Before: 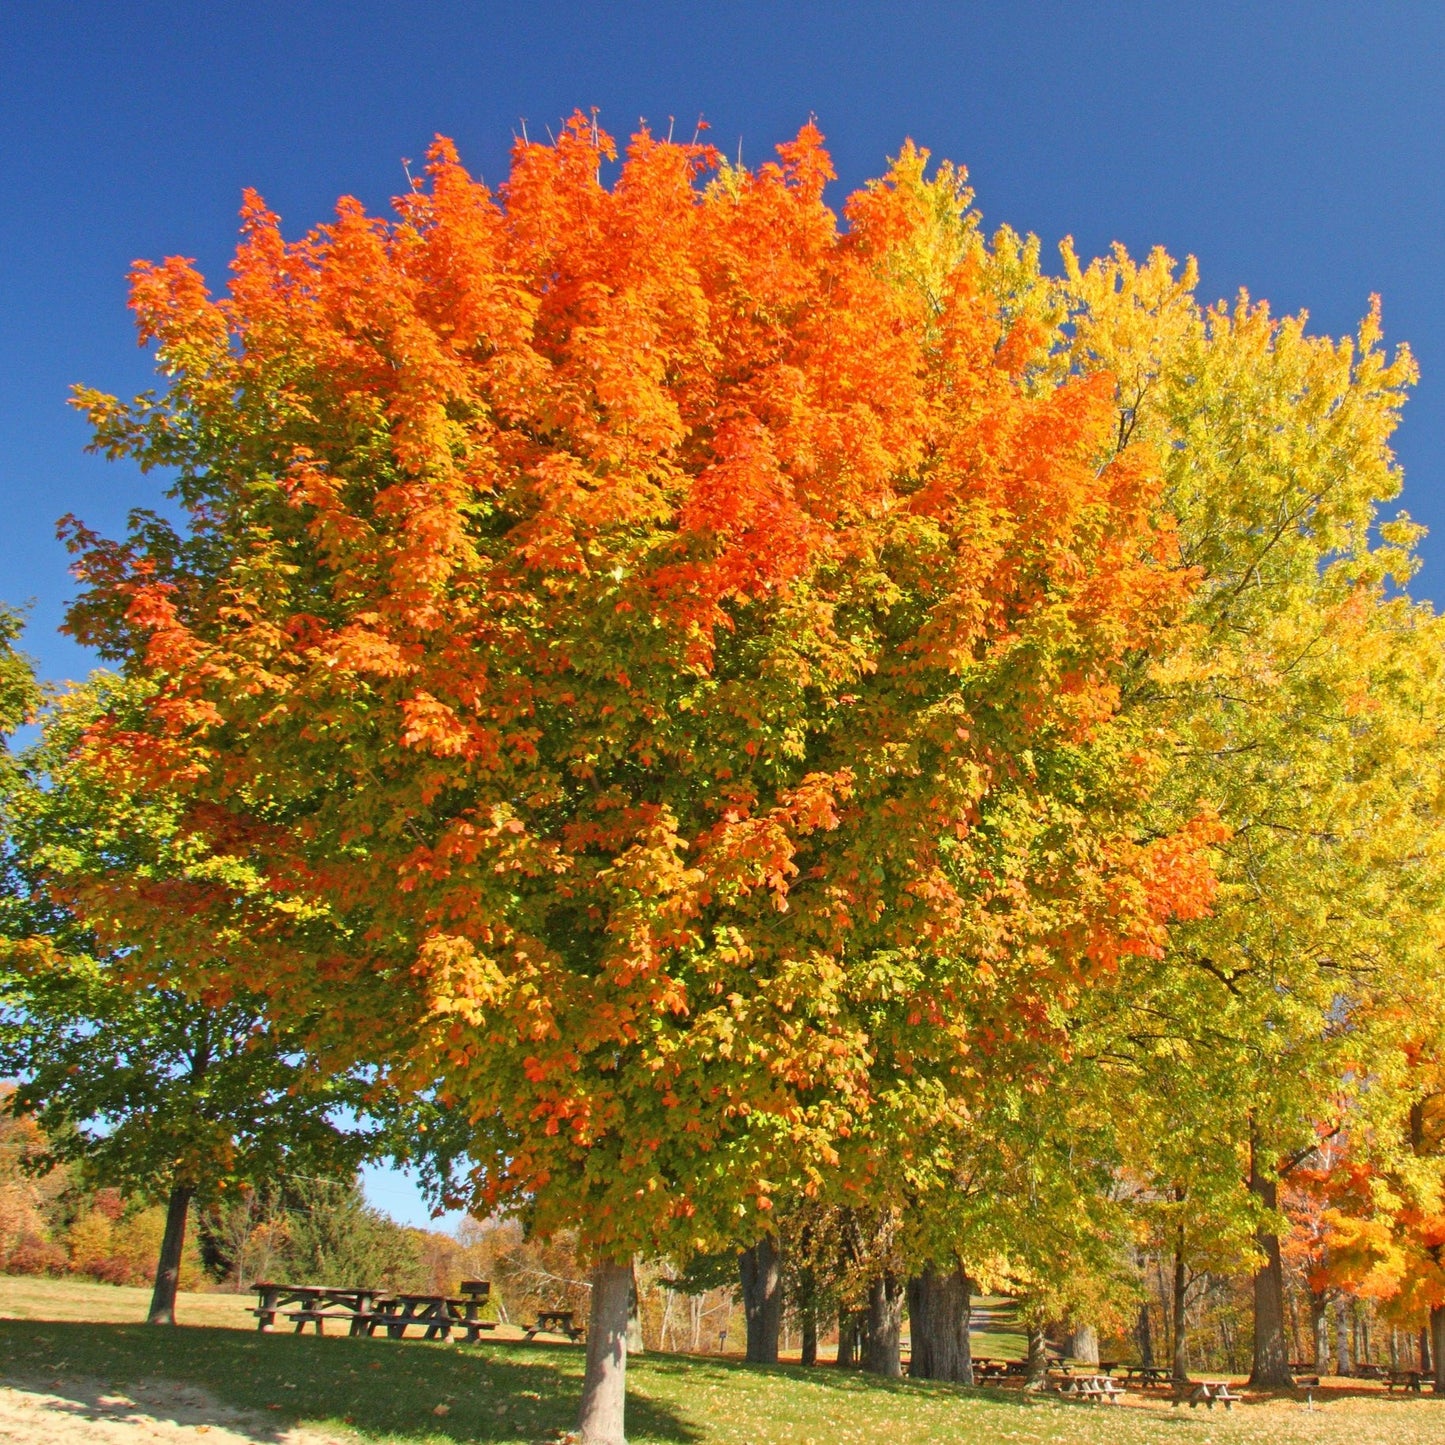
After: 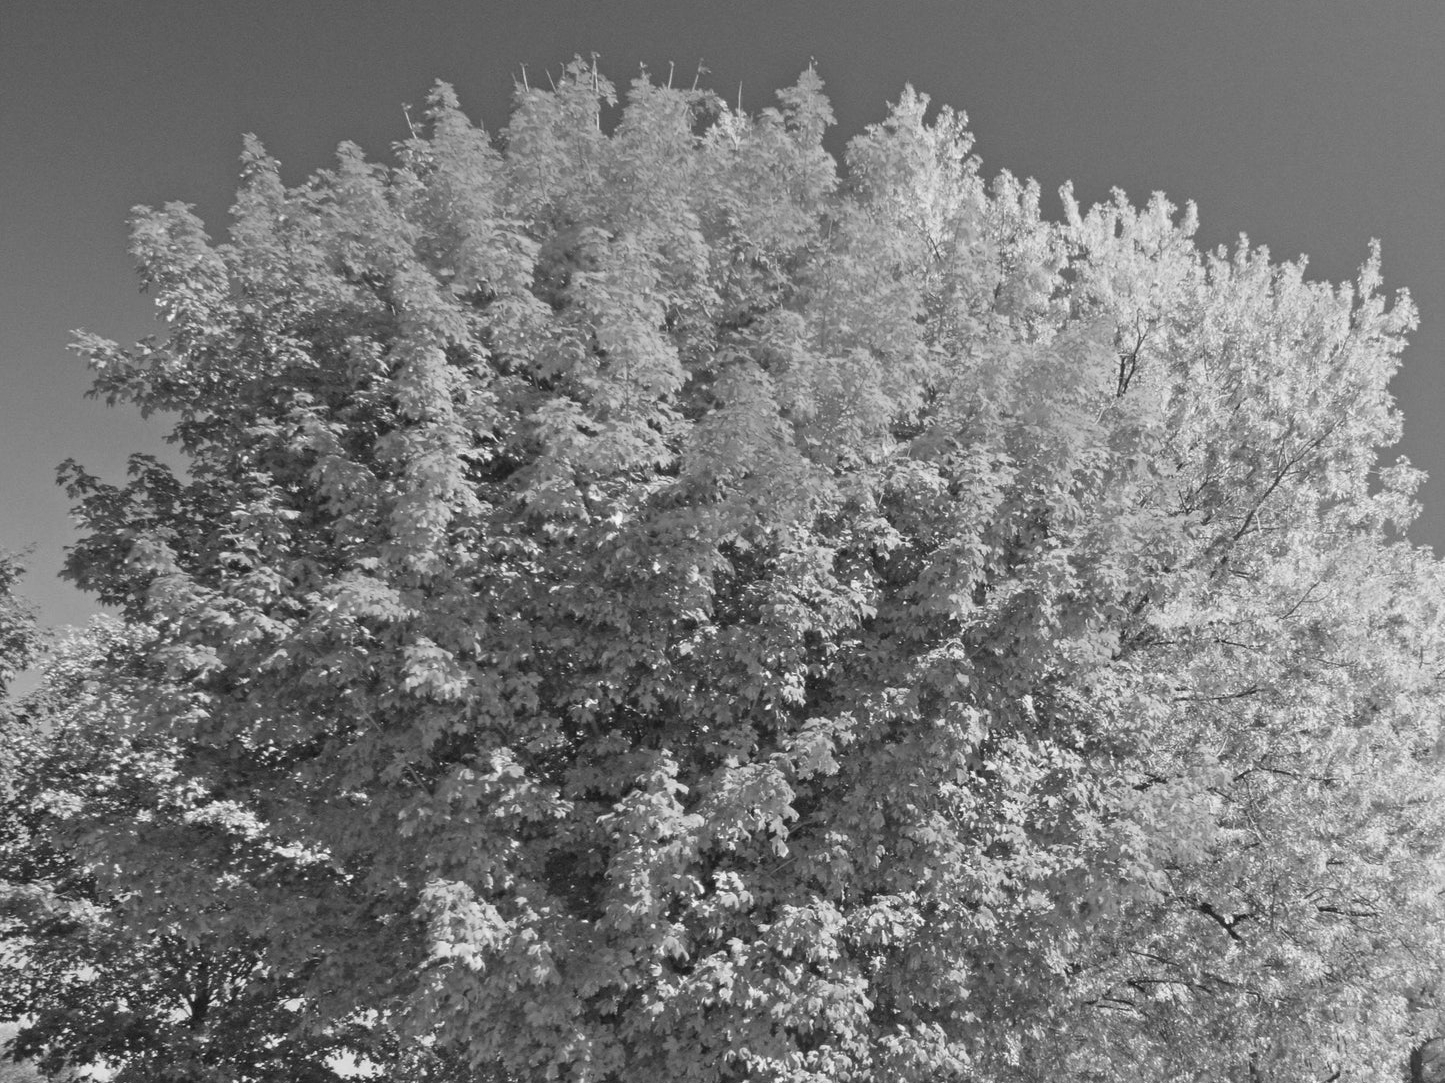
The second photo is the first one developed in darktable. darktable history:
crop: top 3.857%, bottom 21.132%
monochrome: on, module defaults
white balance: emerald 1
